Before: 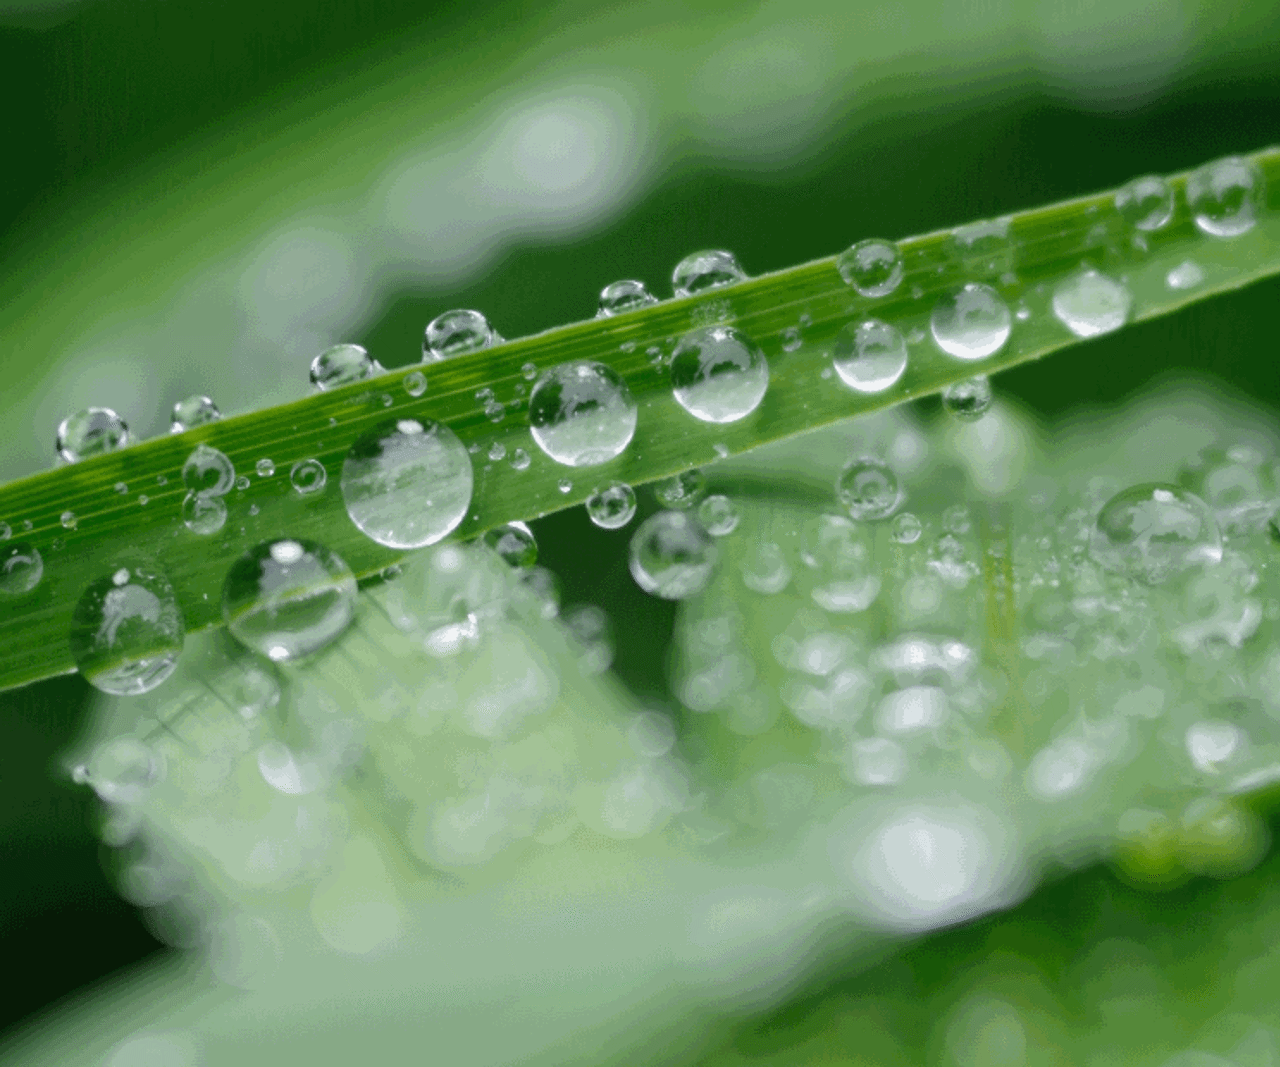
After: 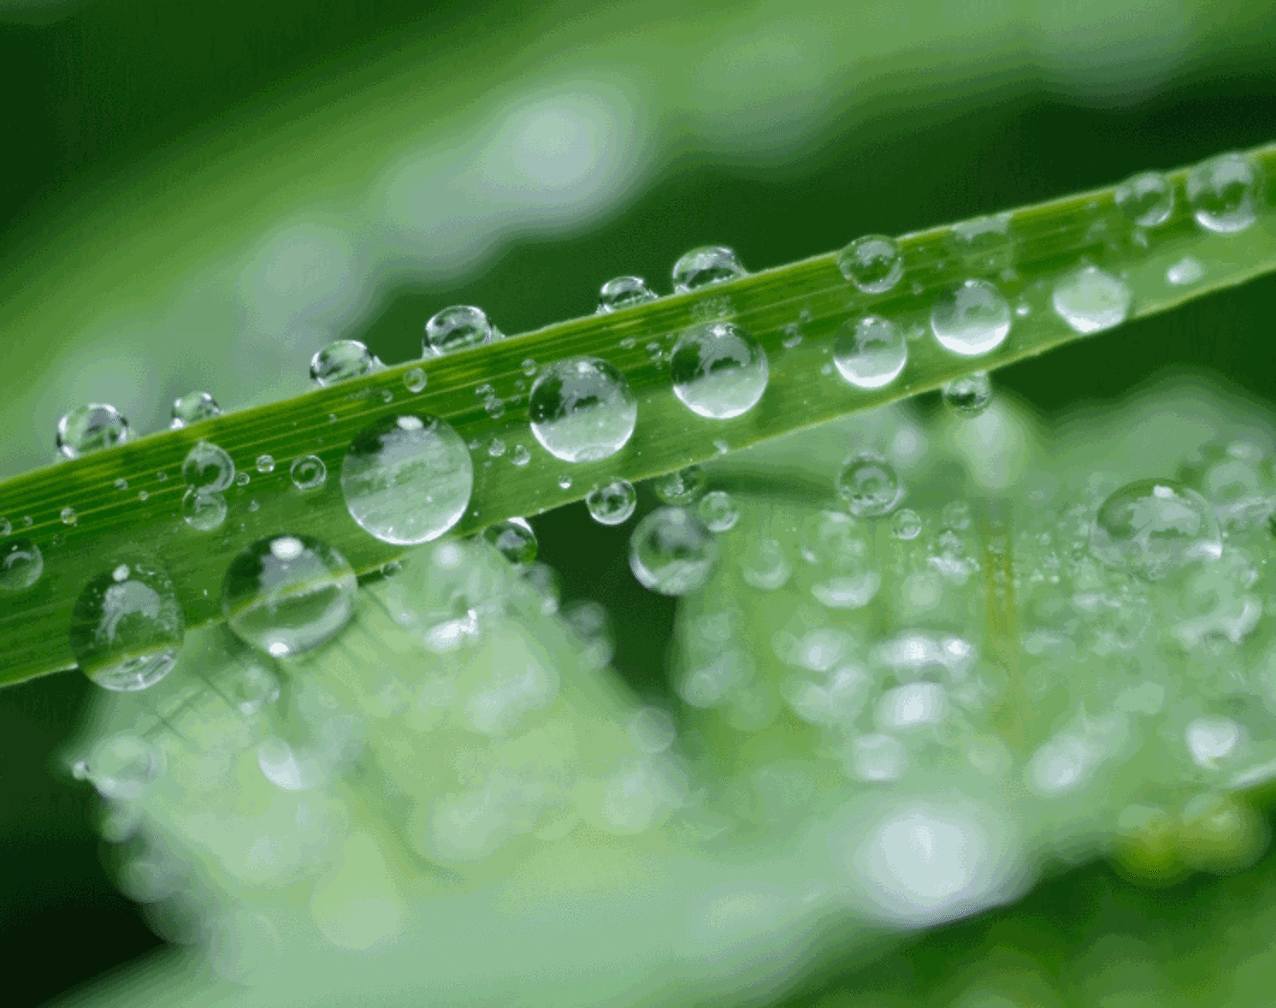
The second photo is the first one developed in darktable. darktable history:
white balance: red 0.978, blue 0.999
velvia: on, module defaults
crop: top 0.448%, right 0.264%, bottom 5.045%
